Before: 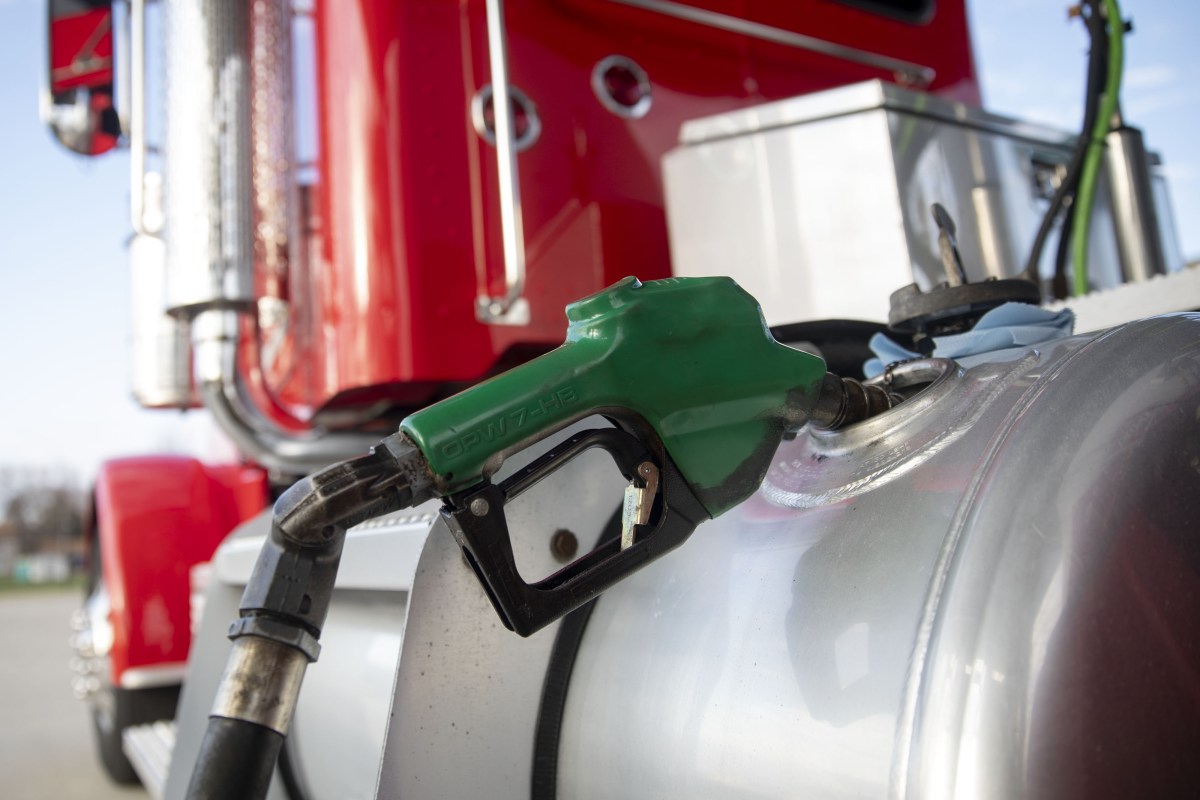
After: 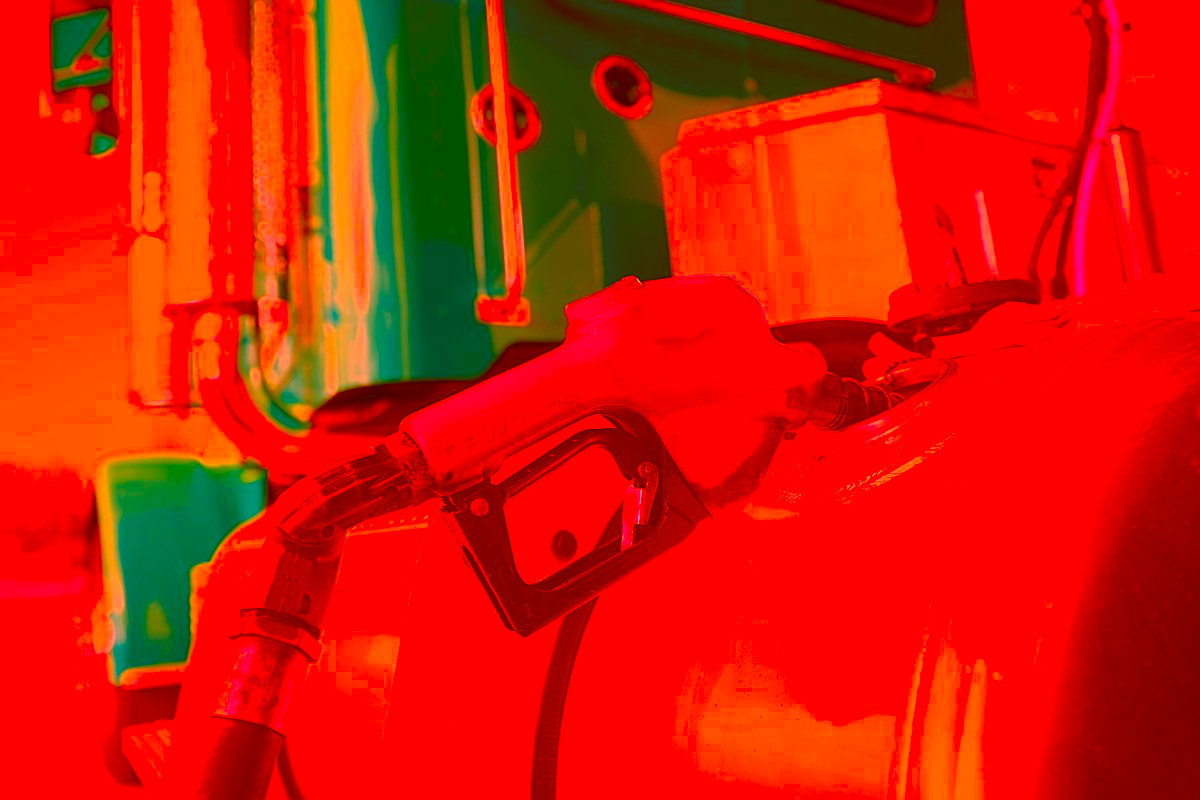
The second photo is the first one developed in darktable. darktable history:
sharpen: on, module defaults
color correction: highlights a* -39.68, highlights b* -40, shadows a* -40, shadows b* -40, saturation -3
